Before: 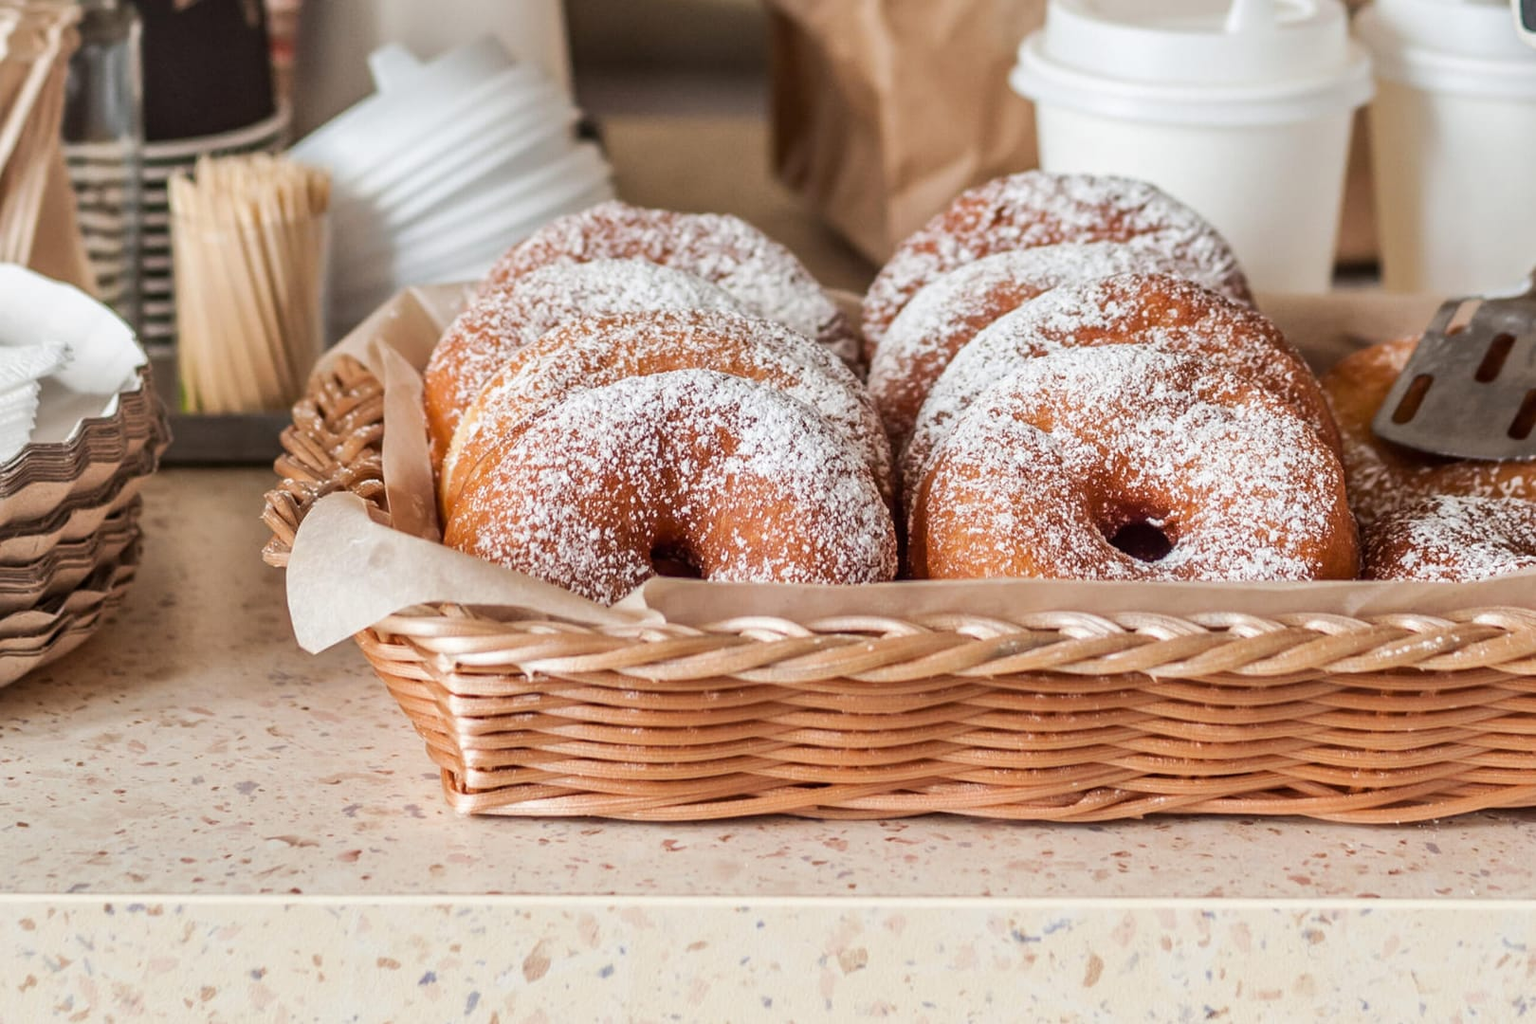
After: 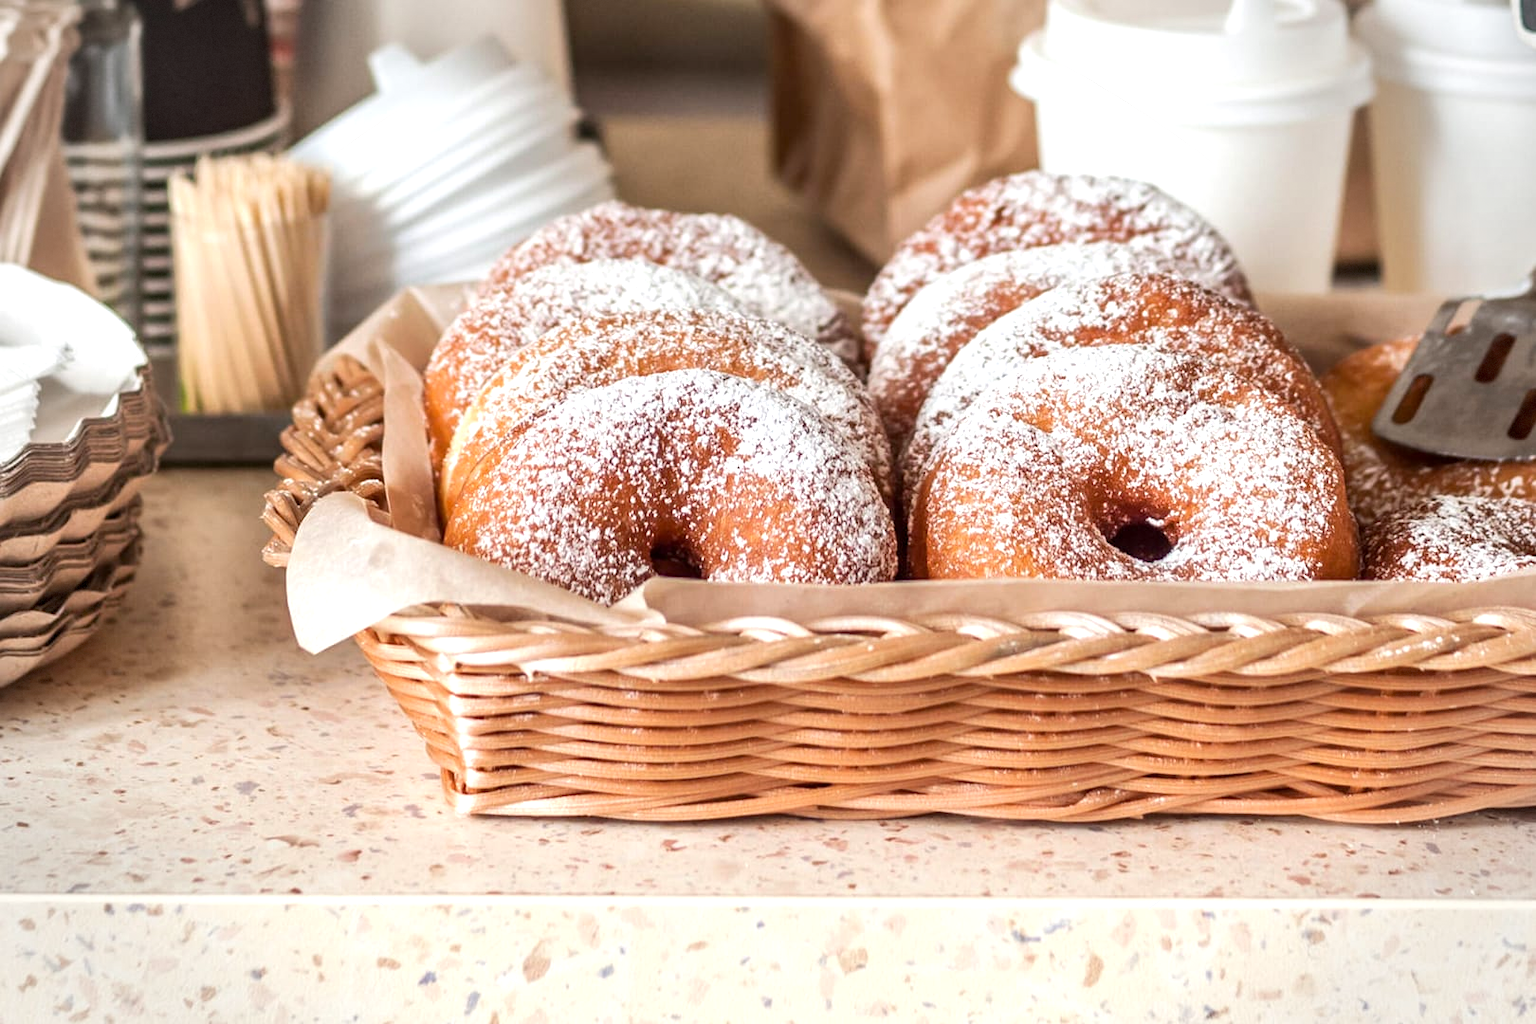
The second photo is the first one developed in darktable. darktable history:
vignetting: fall-off start 91%, fall-off radius 39.39%, brightness -0.182, saturation -0.3, width/height ratio 1.219, shape 1.3, dithering 8-bit output, unbound false
exposure: black level correction 0.001, exposure 0.5 EV, compensate exposure bias true, compensate highlight preservation false
